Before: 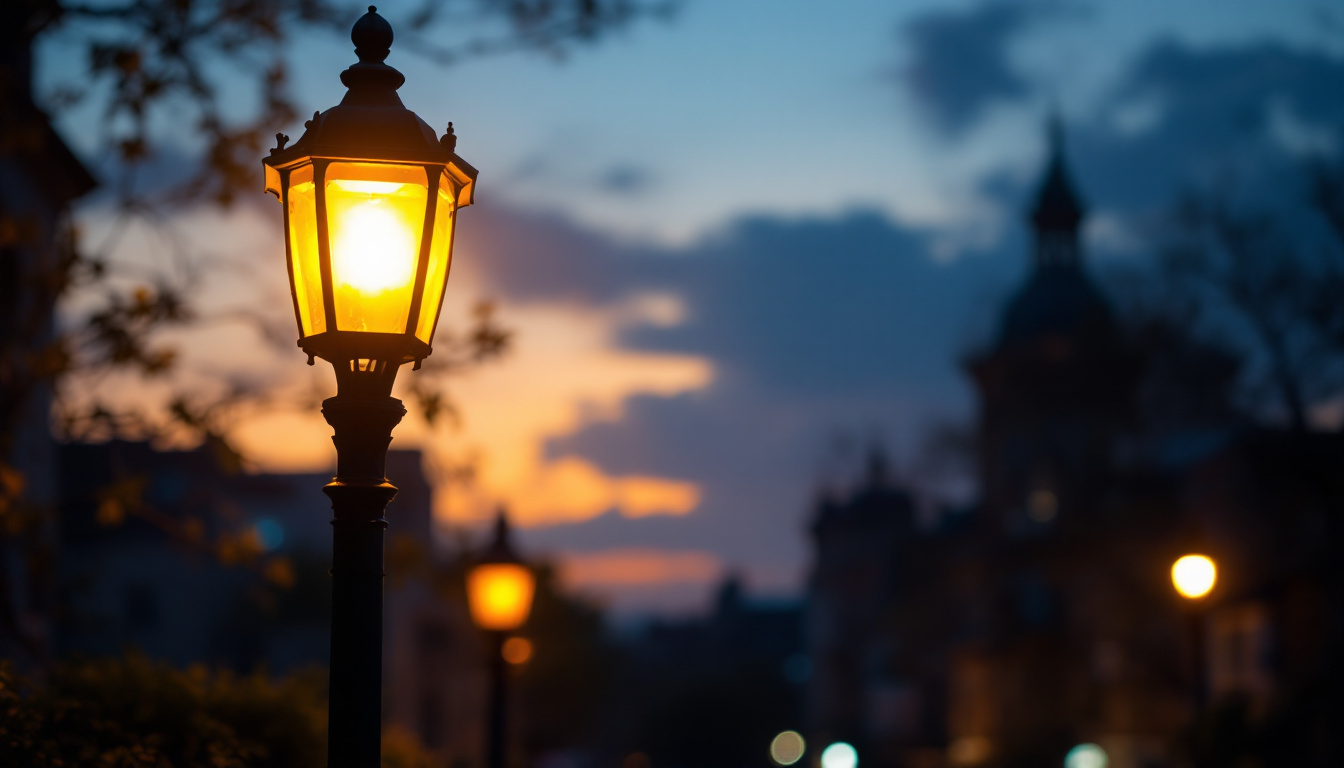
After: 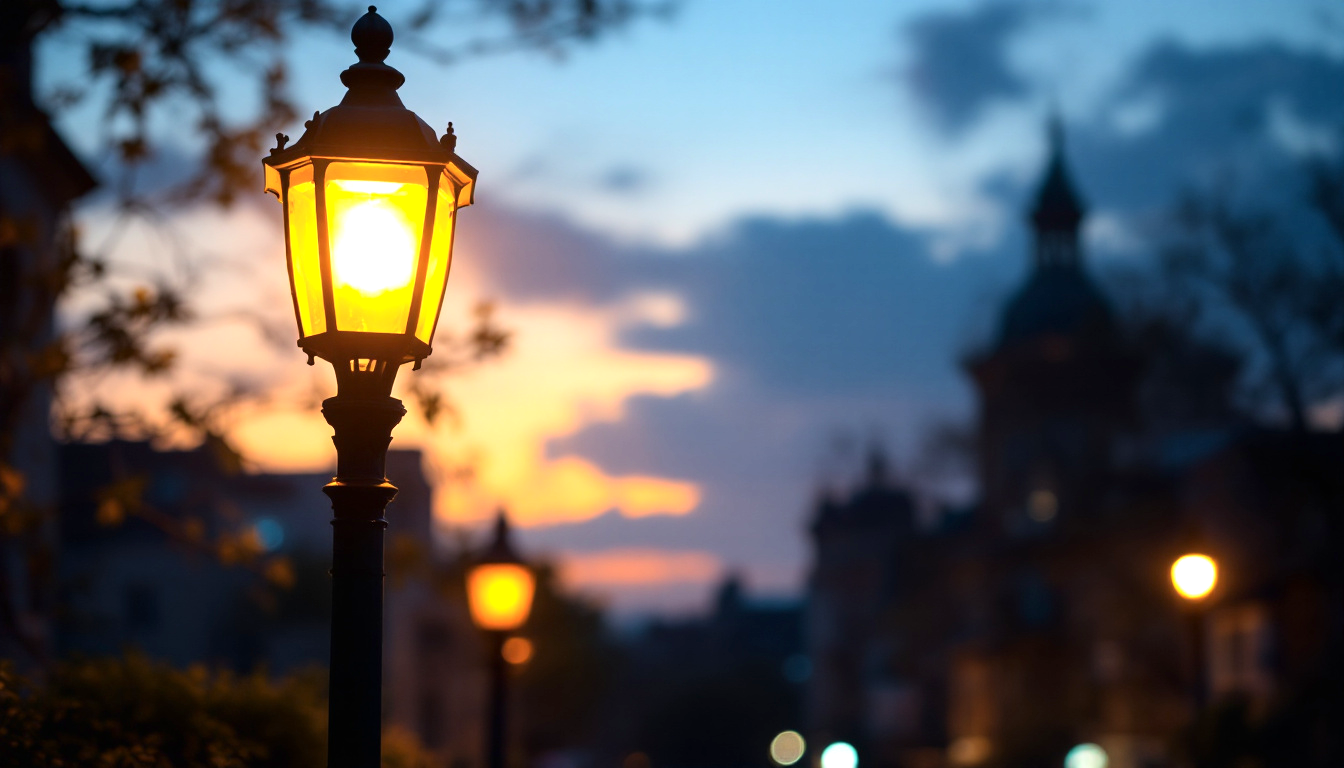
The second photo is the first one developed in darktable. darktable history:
exposure: black level correction 0, exposure 0.691 EV, compensate highlight preservation false
tone curve: curves: ch0 [(0, 0) (0.004, 0.002) (0.02, 0.013) (0.218, 0.218) (0.664, 0.718) (0.832, 0.873) (1, 1)], color space Lab, independent channels, preserve colors none
